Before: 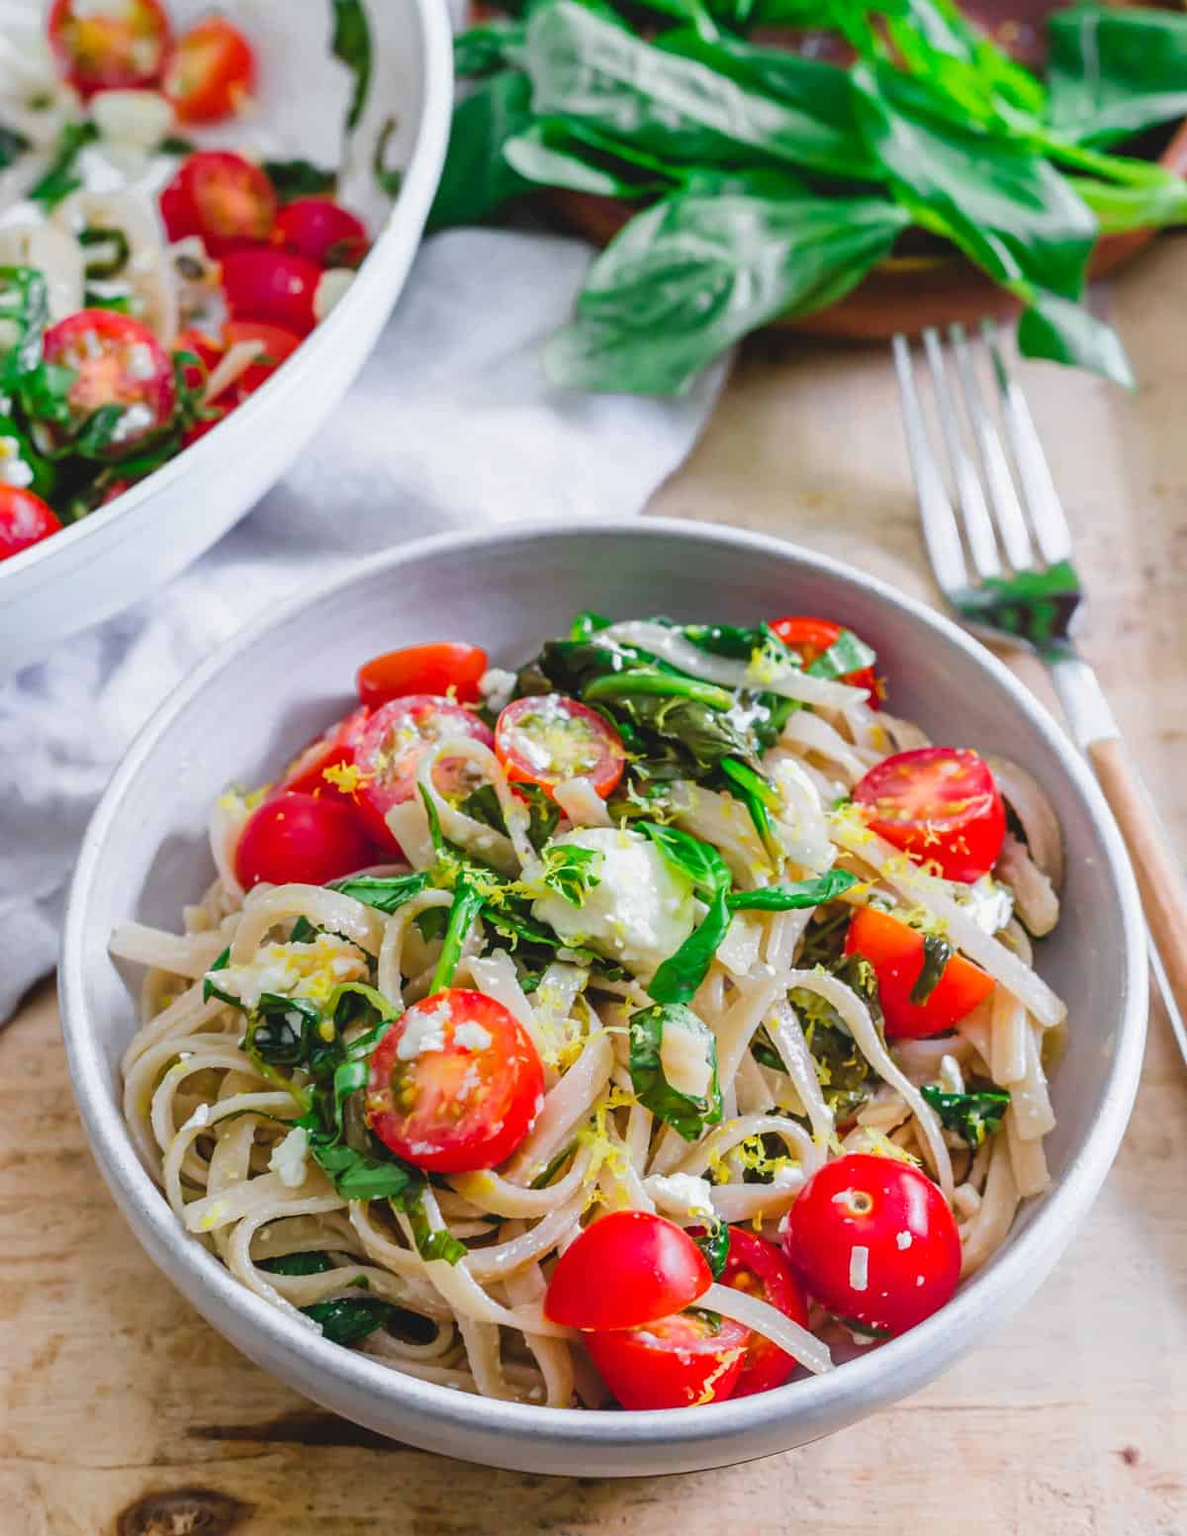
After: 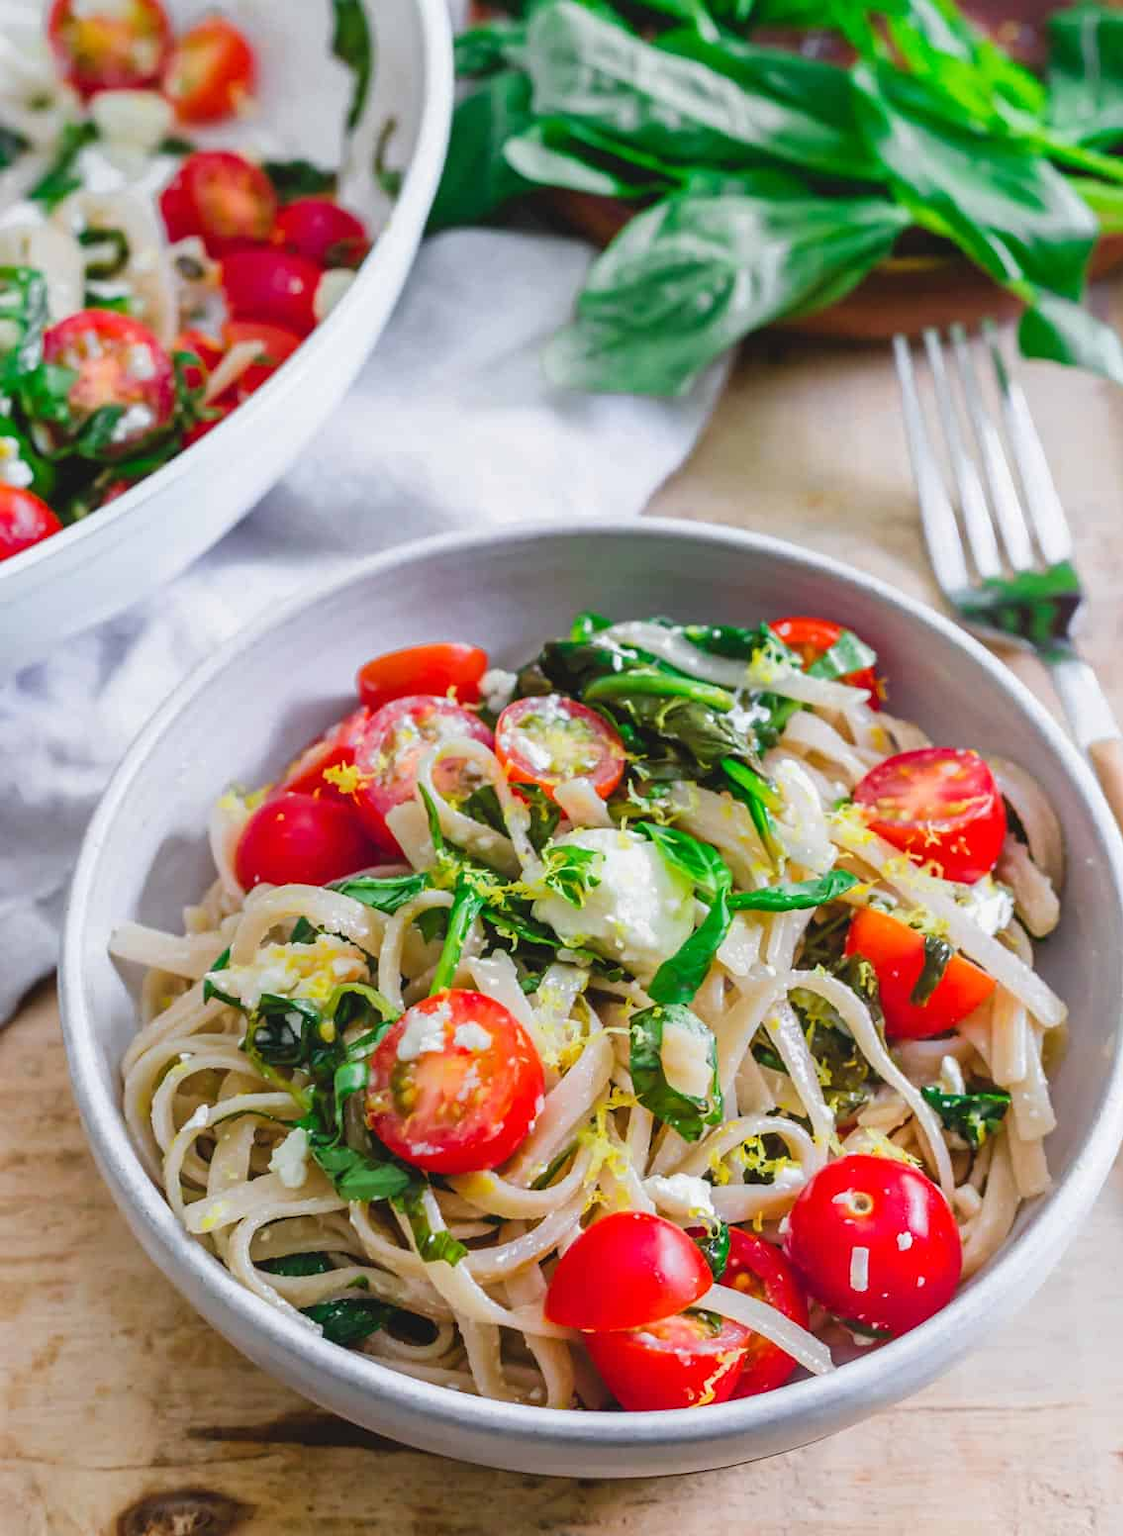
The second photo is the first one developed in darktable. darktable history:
crop and rotate: right 5.388%
